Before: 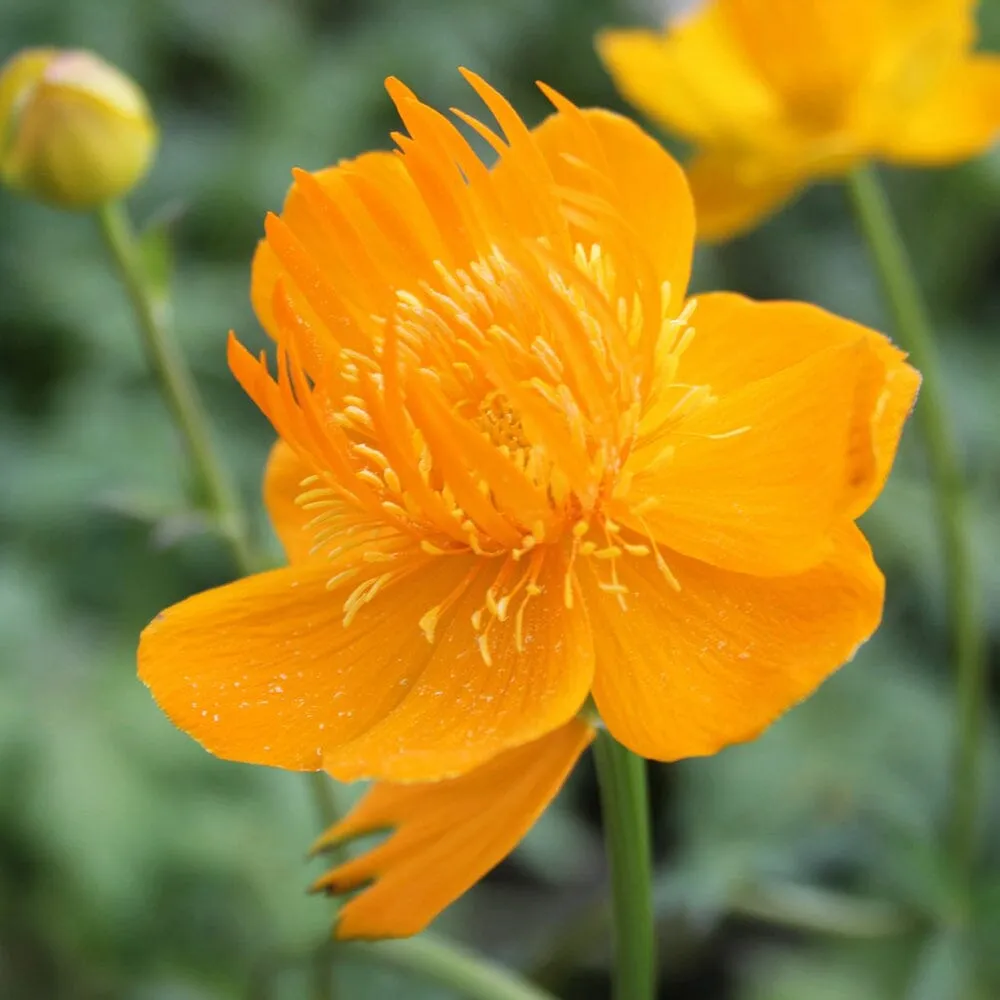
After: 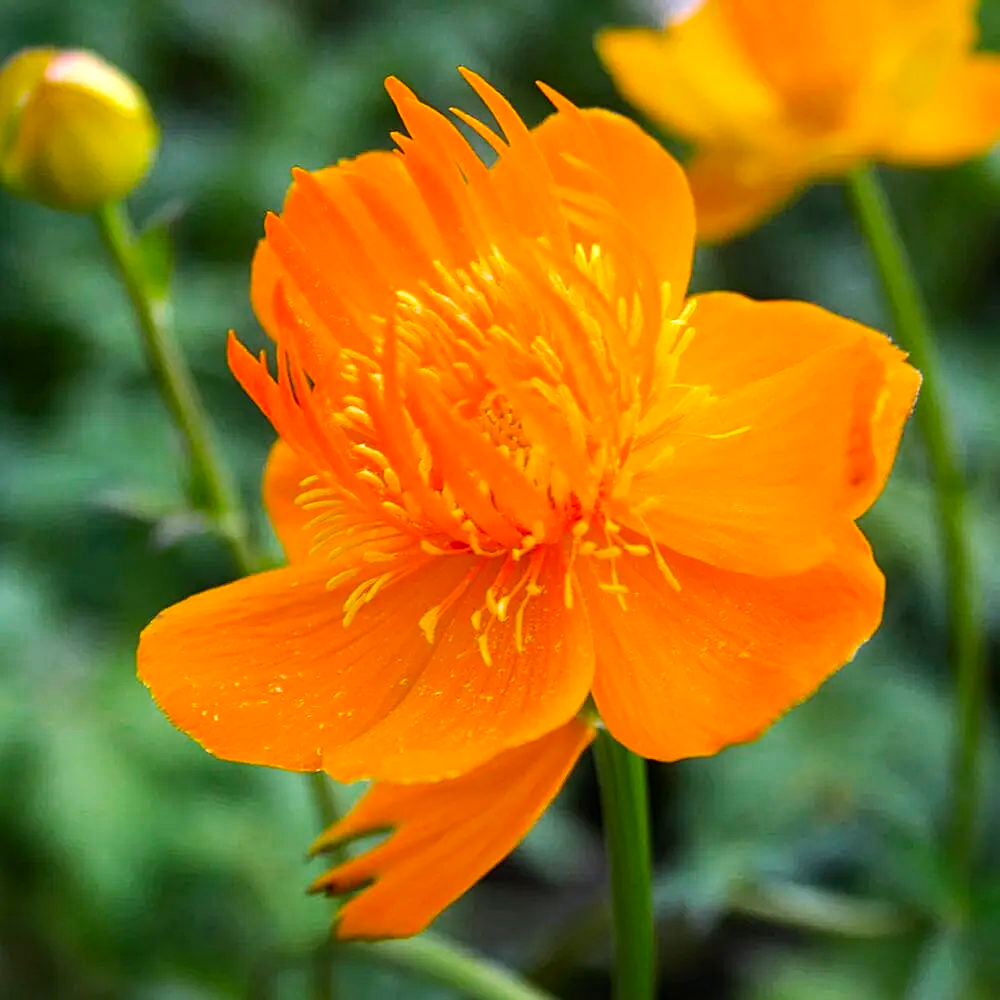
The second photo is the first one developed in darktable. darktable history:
haze removal: strength 0.277, distance 0.245, compatibility mode true, adaptive false
tone equalizer: -8 EV -0.761 EV, -7 EV -0.726 EV, -6 EV -0.574 EV, -5 EV -0.381 EV, -3 EV 0.381 EV, -2 EV 0.6 EV, -1 EV 0.687 EV, +0 EV 0.776 EV, edges refinement/feathering 500, mask exposure compensation -1.57 EV, preserve details no
color zones: curves: ch0 [(0, 0.425) (0.143, 0.422) (0.286, 0.42) (0.429, 0.419) (0.571, 0.419) (0.714, 0.42) (0.857, 0.422) (1, 0.425)]; ch1 [(0, 0.666) (0.143, 0.669) (0.286, 0.671) (0.429, 0.67) (0.571, 0.67) (0.714, 0.67) (0.857, 0.67) (1, 0.666)]
sharpen: amount 0.532
